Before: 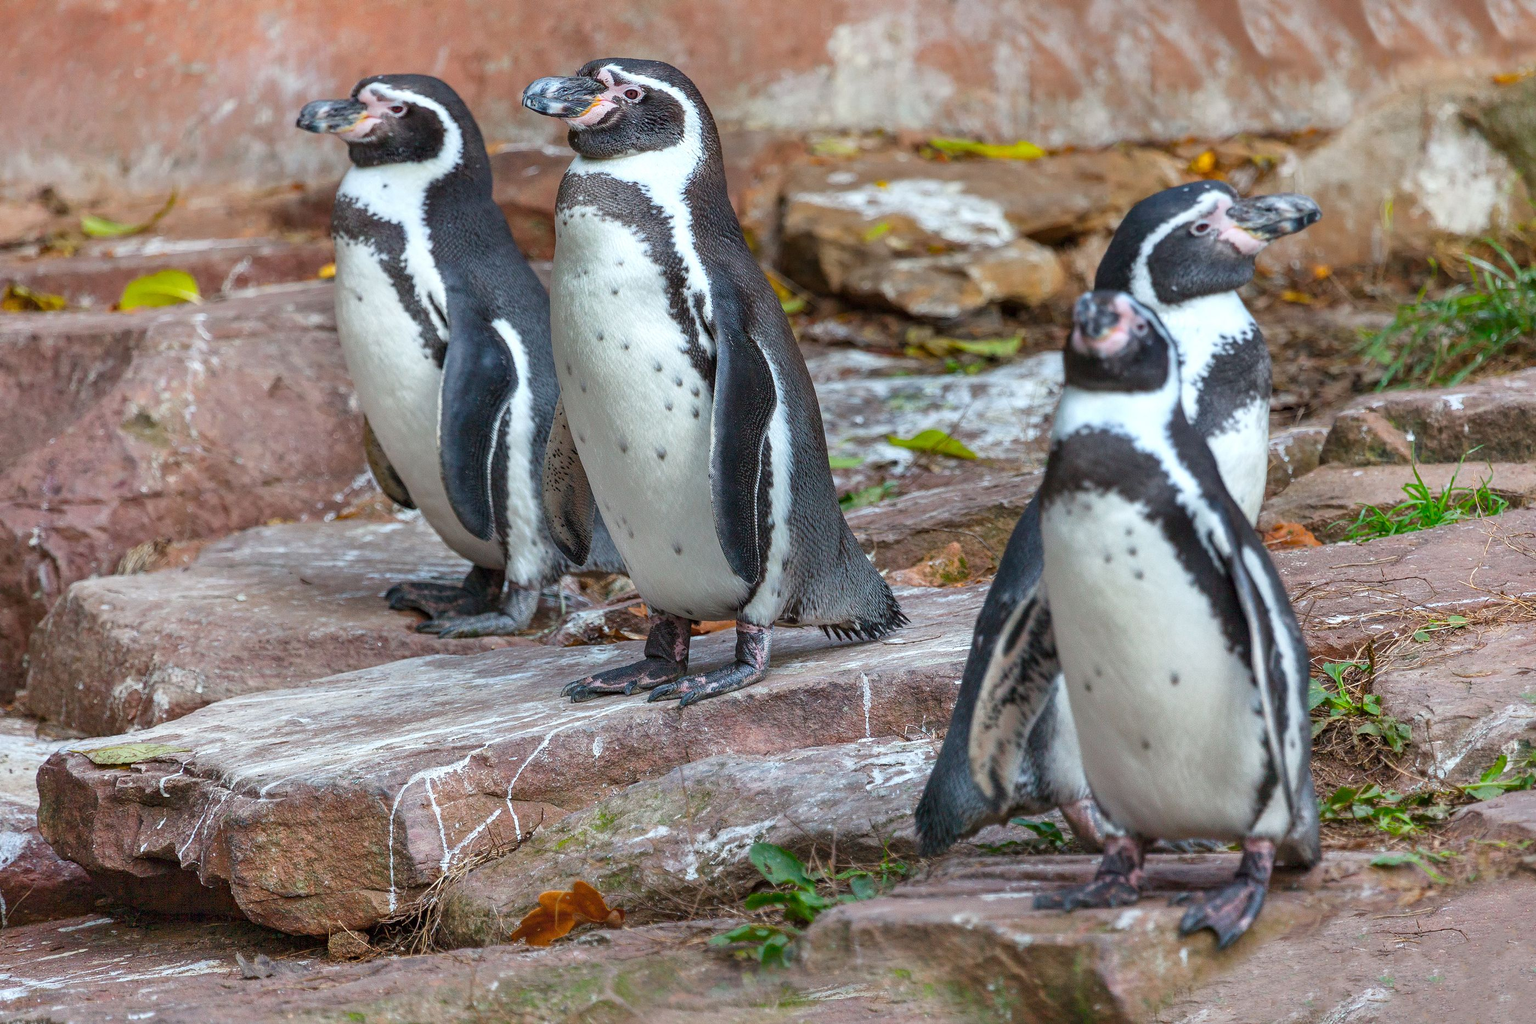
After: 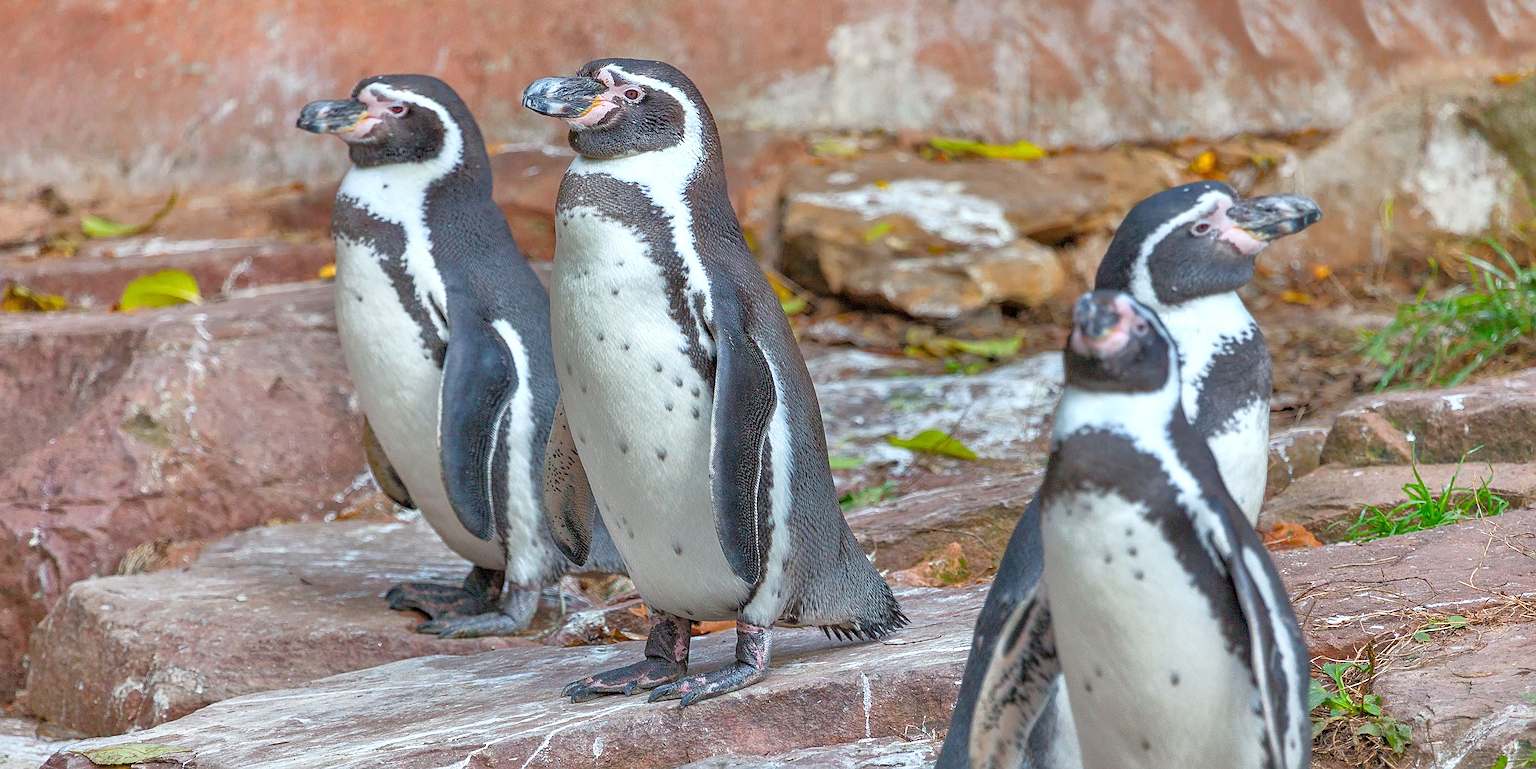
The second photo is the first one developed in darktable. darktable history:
sharpen: amount 0.491
tone equalizer: -7 EV 0.157 EV, -6 EV 0.627 EV, -5 EV 1.14 EV, -4 EV 1.3 EV, -3 EV 1.14 EV, -2 EV 0.6 EV, -1 EV 0.158 EV
crop: bottom 24.813%
